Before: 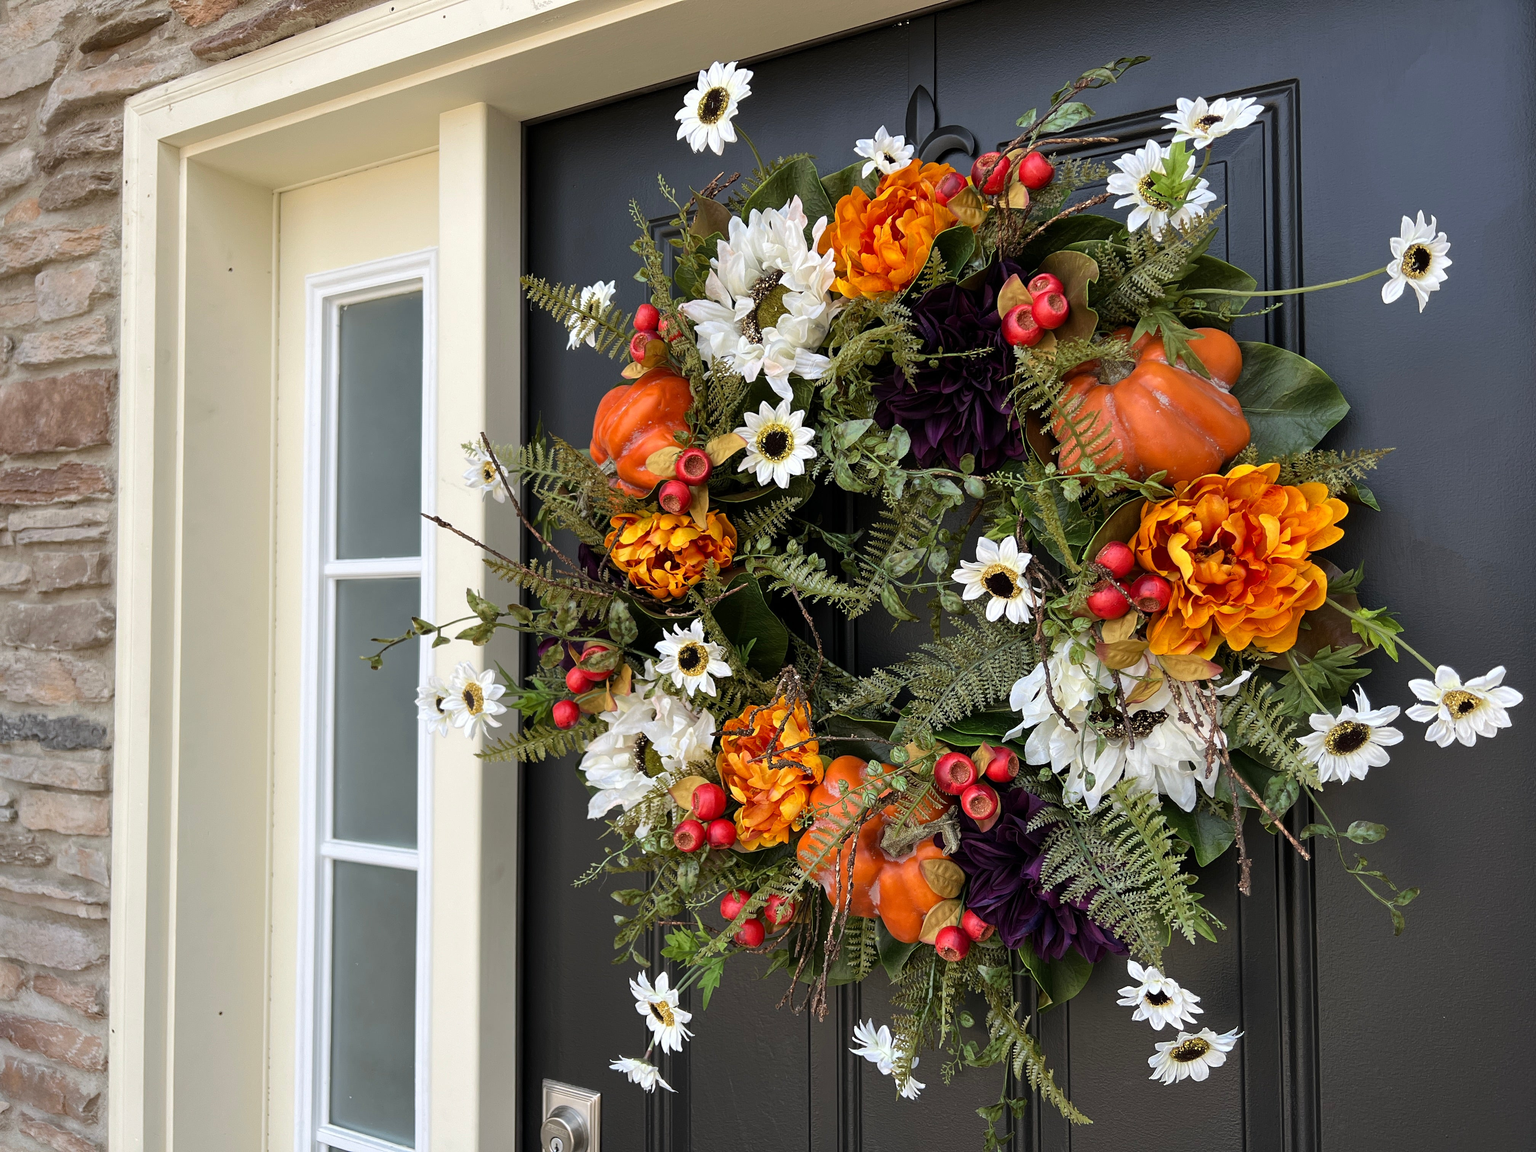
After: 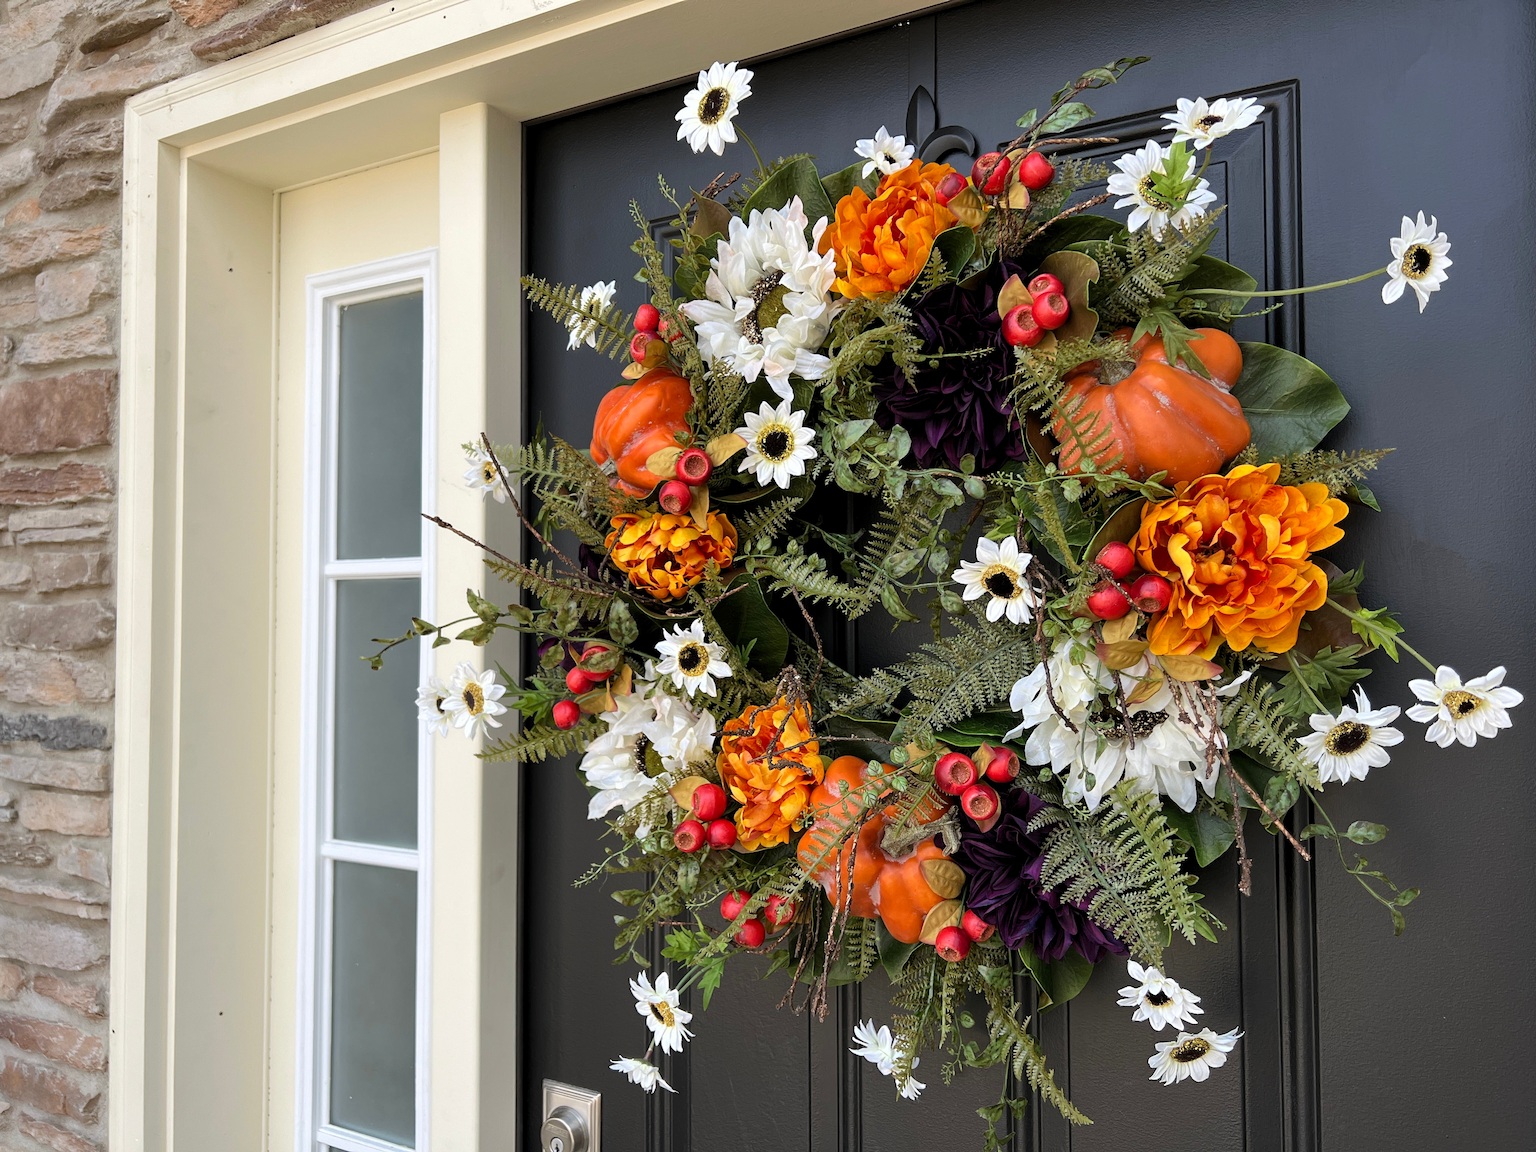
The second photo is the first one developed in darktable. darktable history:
levels: black 0.05%, levels [0.018, 0.493, 1]
